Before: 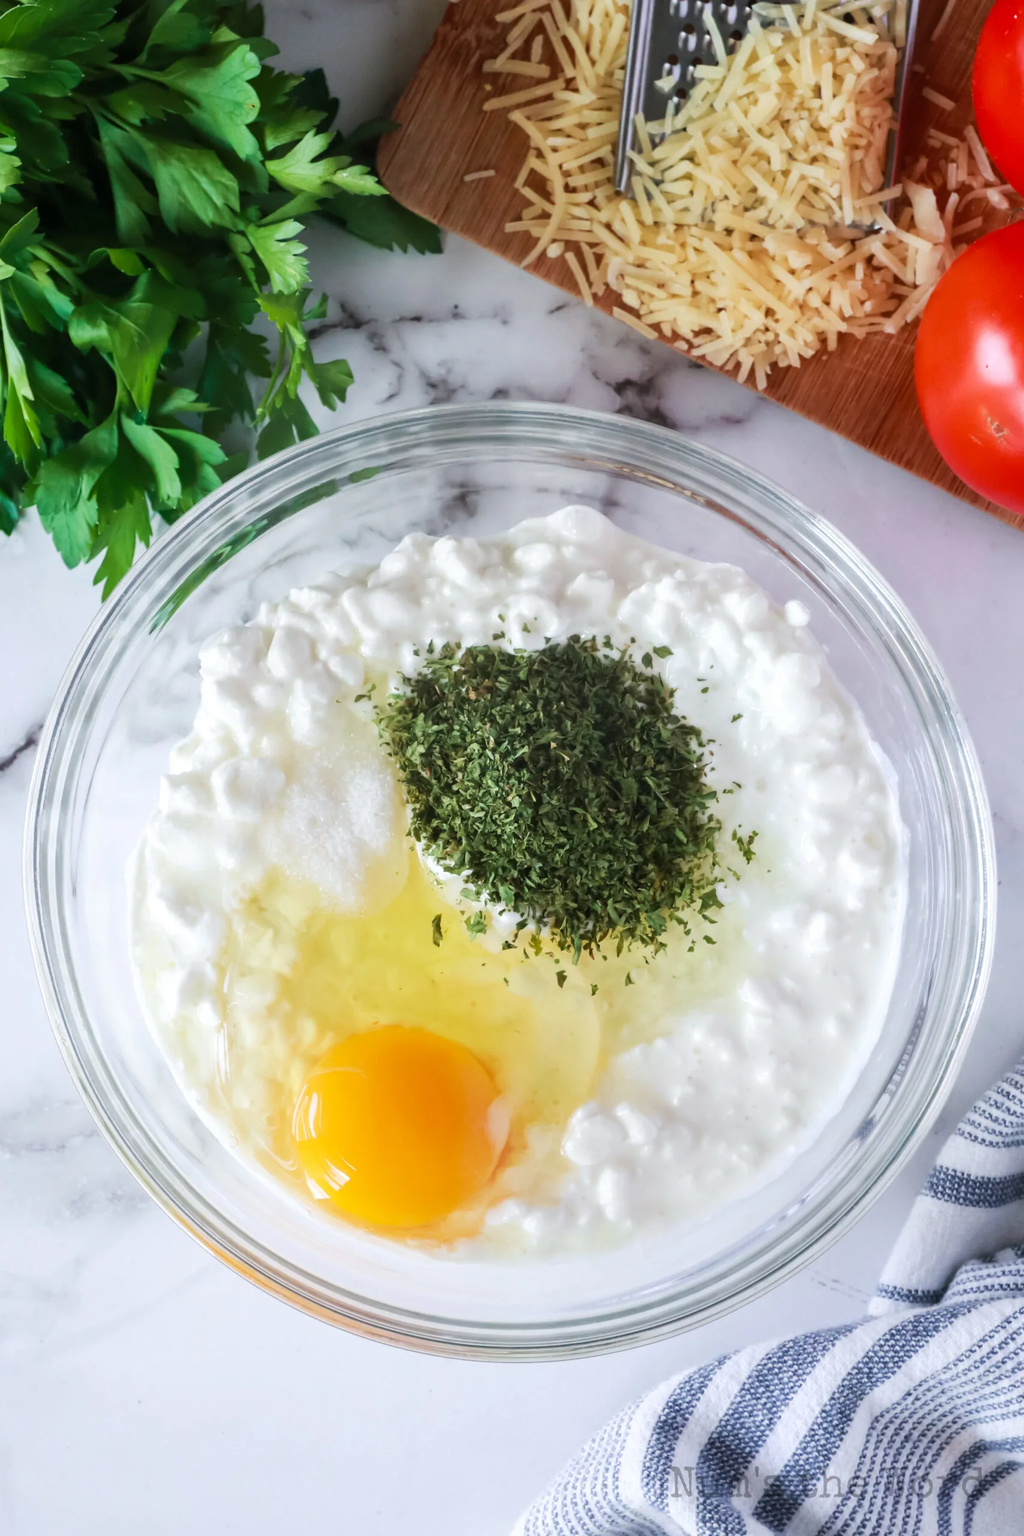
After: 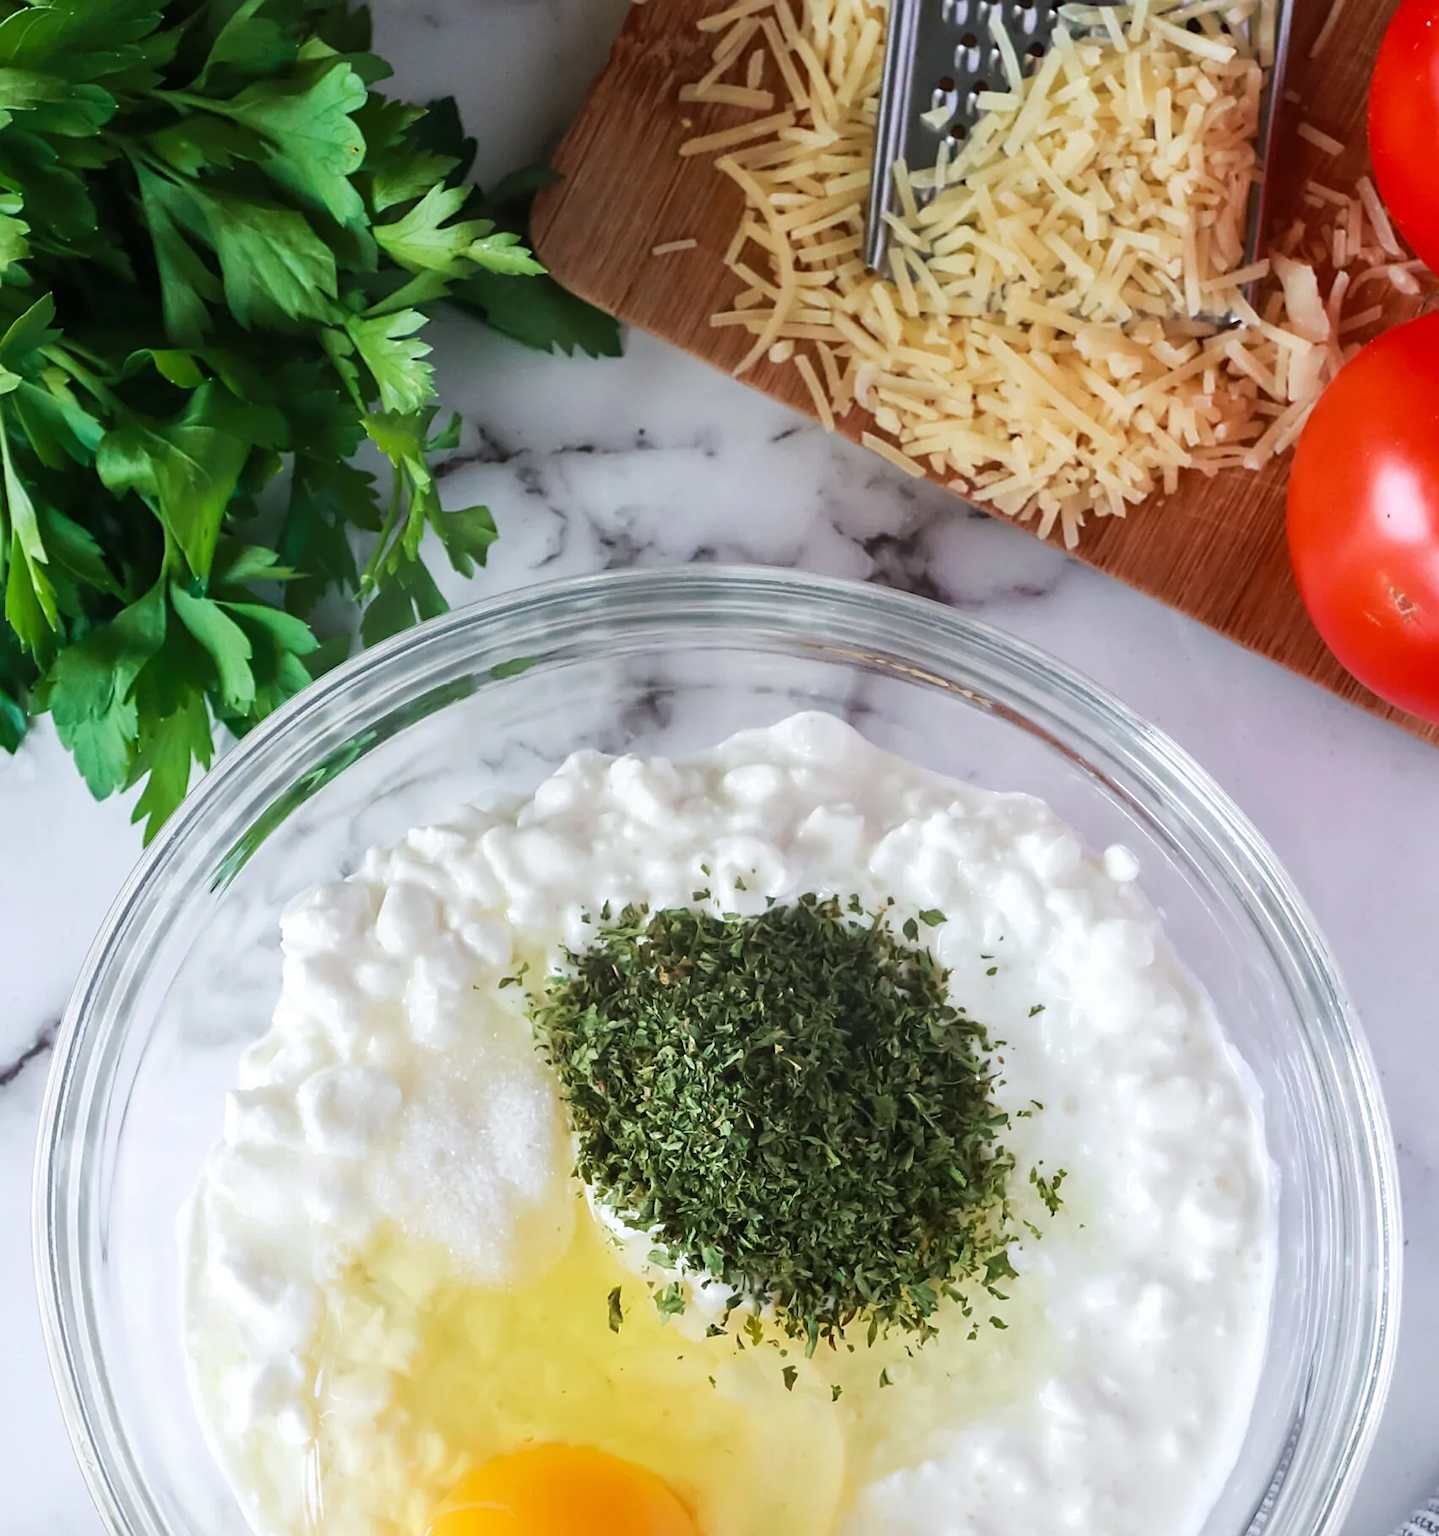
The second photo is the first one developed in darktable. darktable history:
sharpen: on, module defaults
crop: right 0%, bottom 28.944%
